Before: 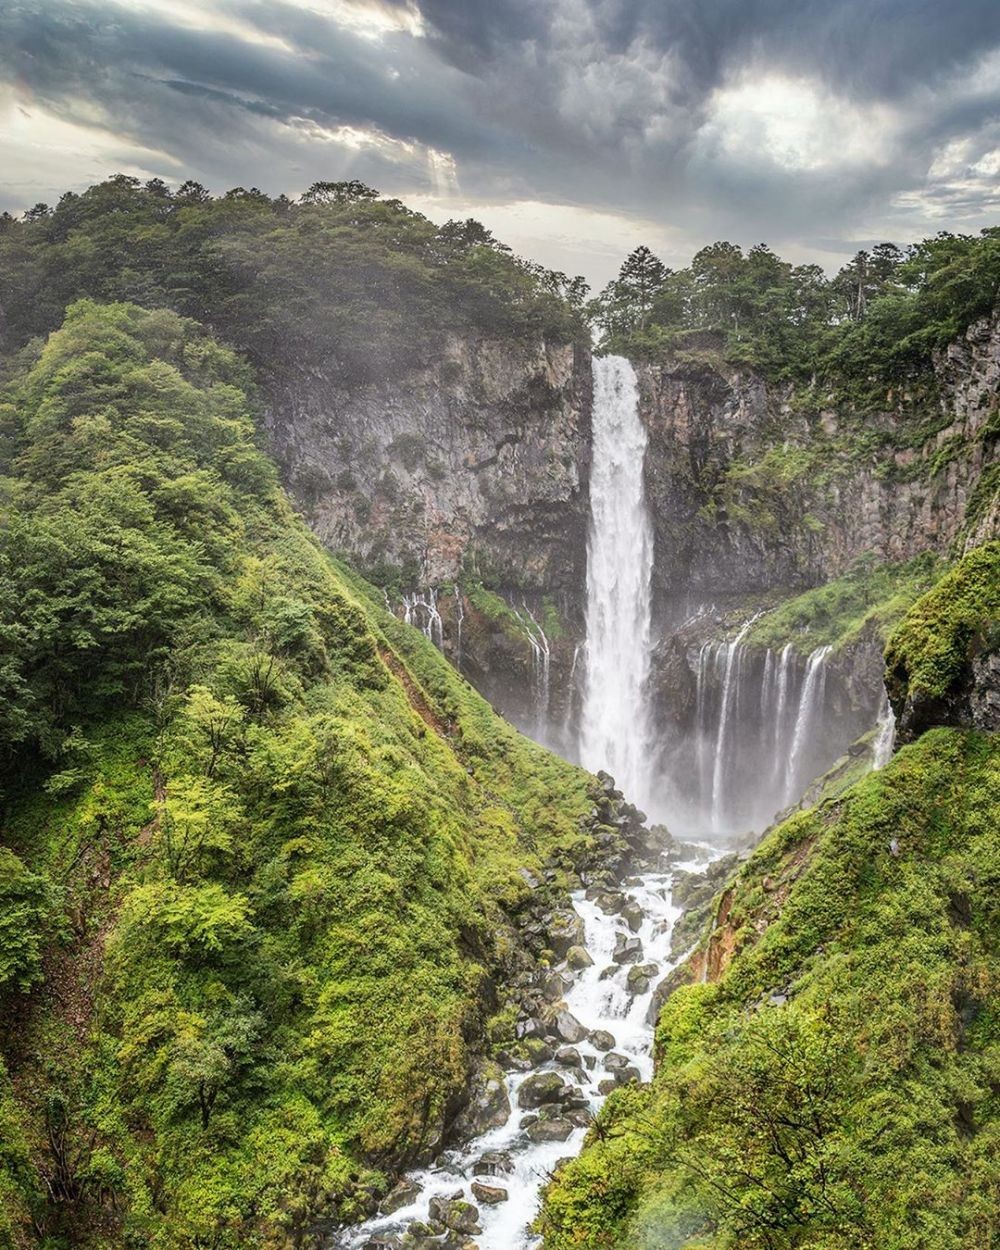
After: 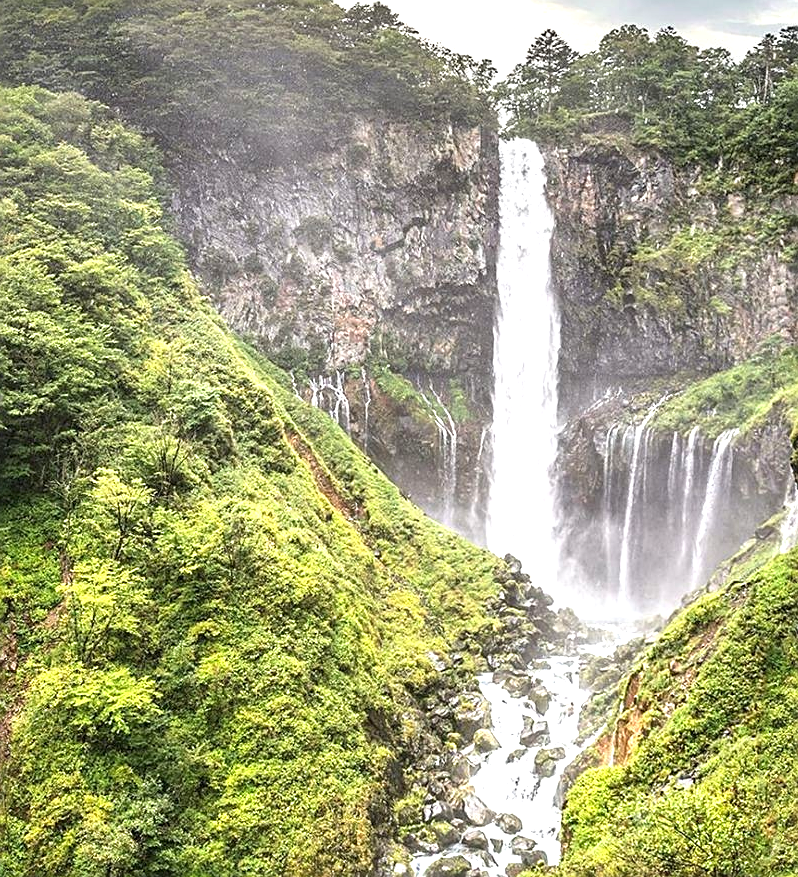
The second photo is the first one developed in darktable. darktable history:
exposure: black level correction 0, exposure 0.91 EV, compensate highlight preservation false
crop: left 9.348%, top 17.411%, right 10.782%, bottom 12.391%
sharpen: on, module defaults
